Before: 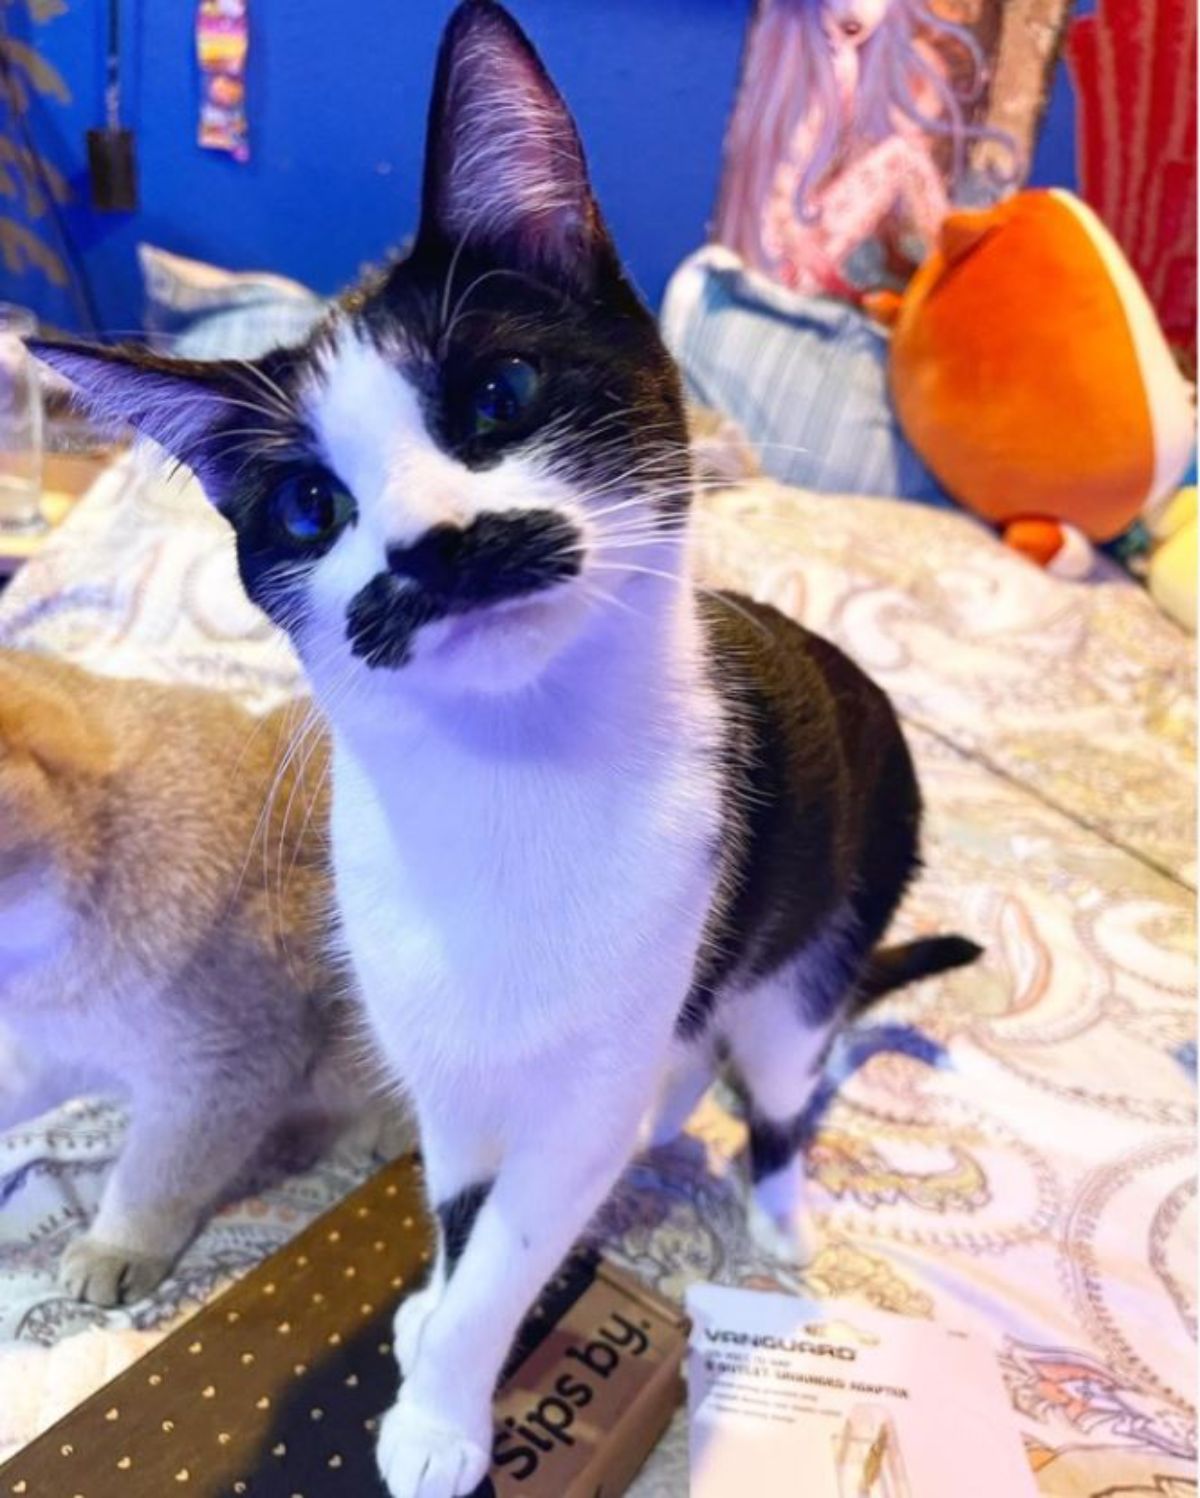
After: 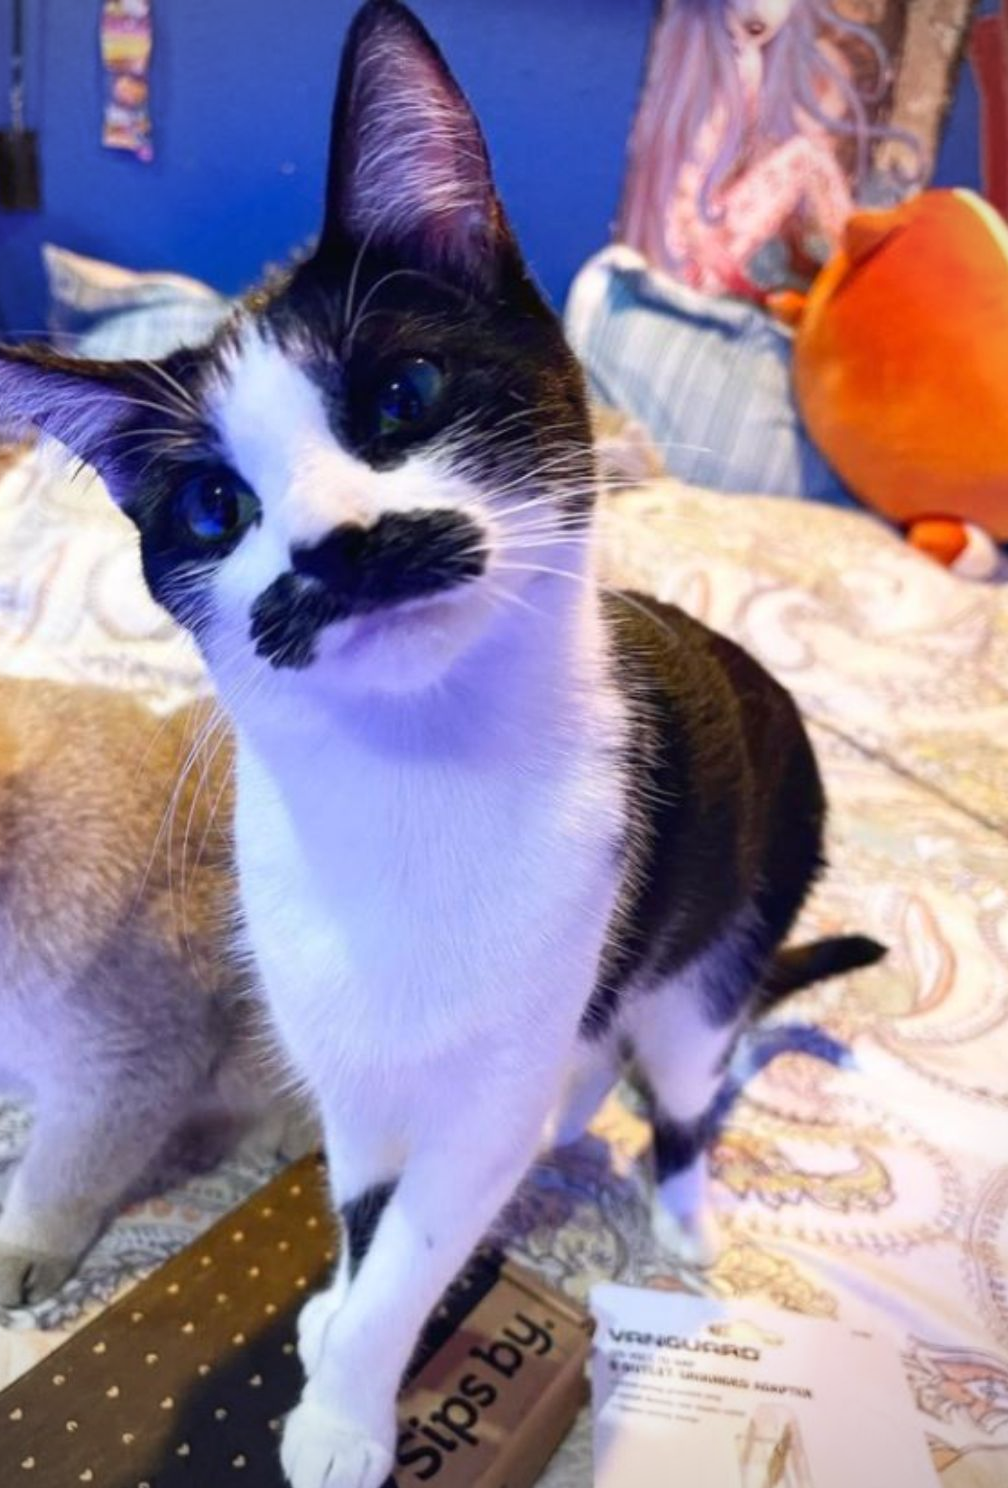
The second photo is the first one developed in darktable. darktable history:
crop: left 8.026%, right 7.374%
contrast brightness saturation: contrast 0.05
vignetting: on, module defaults
